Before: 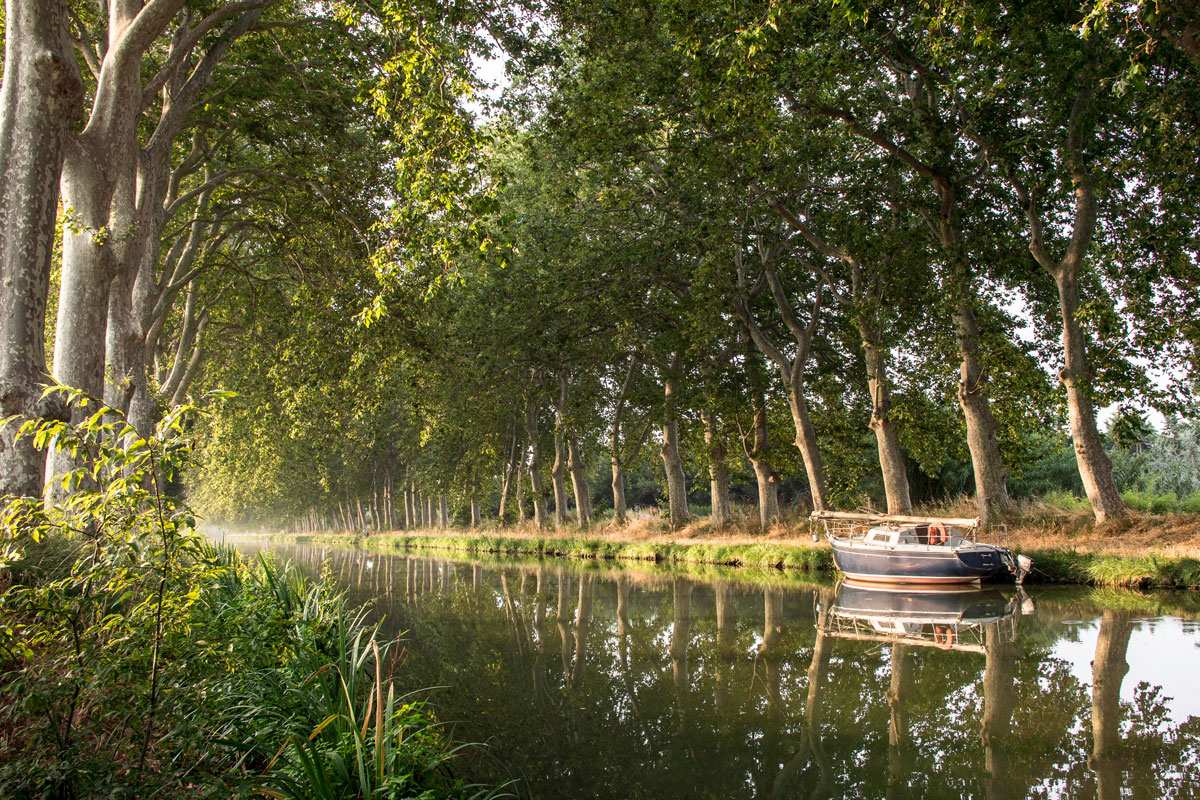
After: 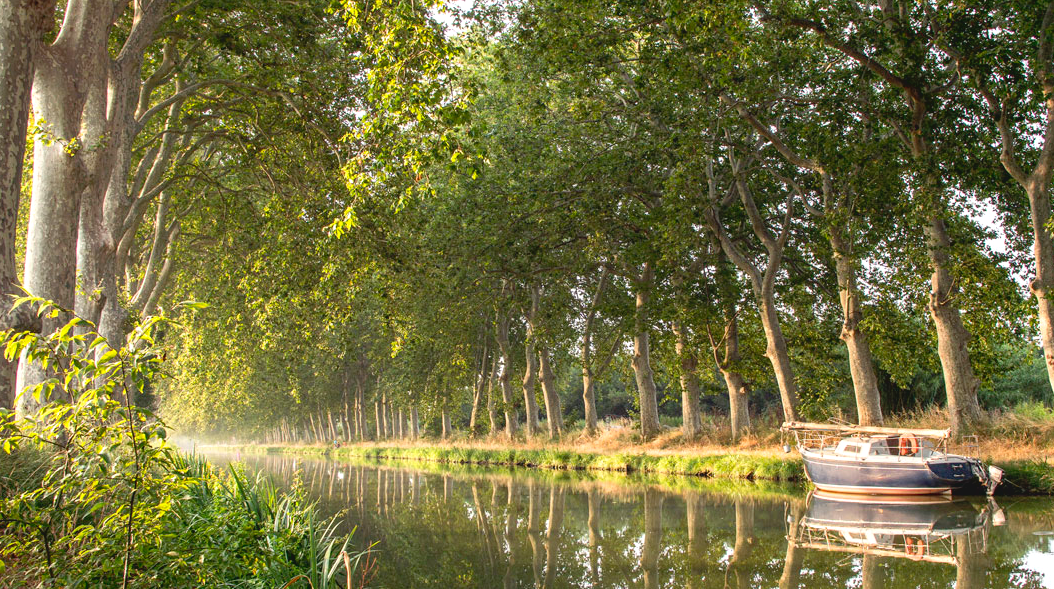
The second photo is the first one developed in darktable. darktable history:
exposure: black level correction 0.003, exposure 0.385 EV, compensate exposure bias true, compensate highlight preservation false
contrast brightness saturation: contrast -0.104, brightness 0.045, saturation 0.082
crop and rotate: left 2.456%, top 11.168%, right 9.672%, bottom 15.168%
